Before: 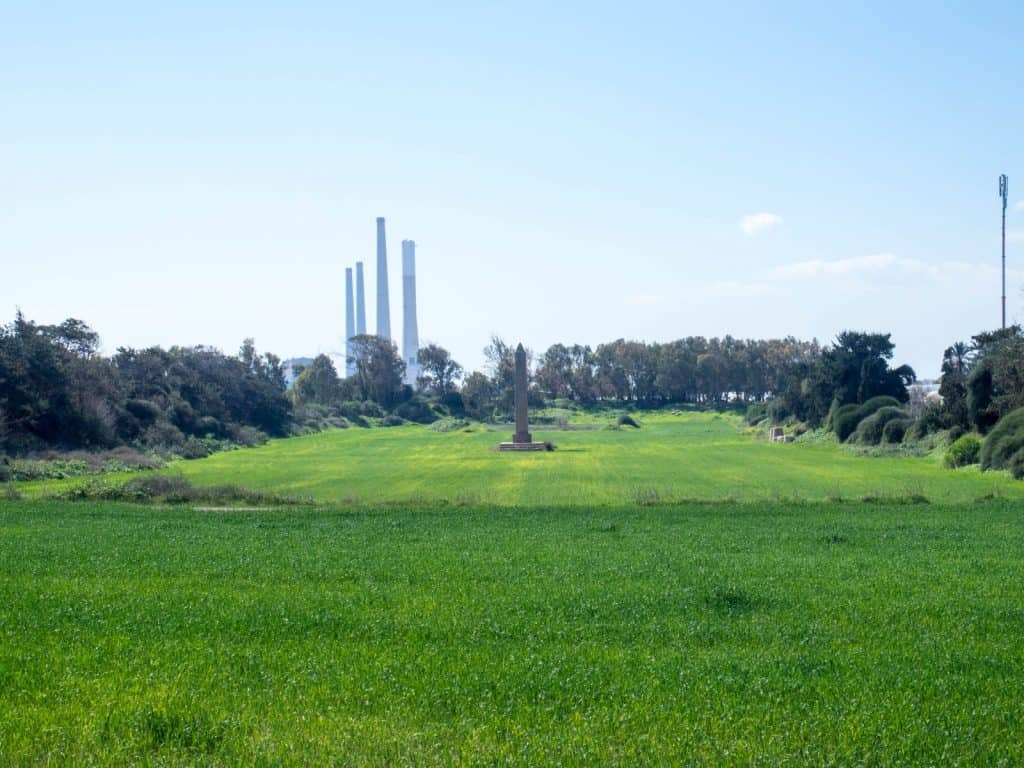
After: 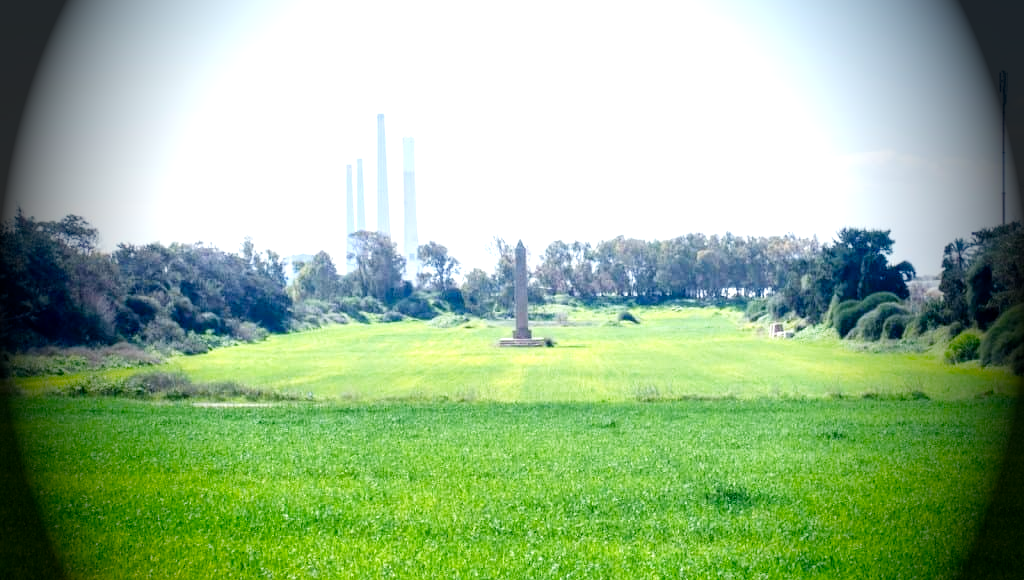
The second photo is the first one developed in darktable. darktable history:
tone curve: curves: ch0 [(0, 0) (0.004, 0.001) (0.133, 0.112) (0.325, 0.362) (0.832, 0.893) (1, 1)], preserve colors none
crop: top 13.661%, bottom 10.782%
vignetting: fall-off start 64.12%, brightness -0.987, saturation 0.497, width/height ratio 0.882
exposure: black level correction 0, exposure 1.098 EV, compensate highlight preservation false
